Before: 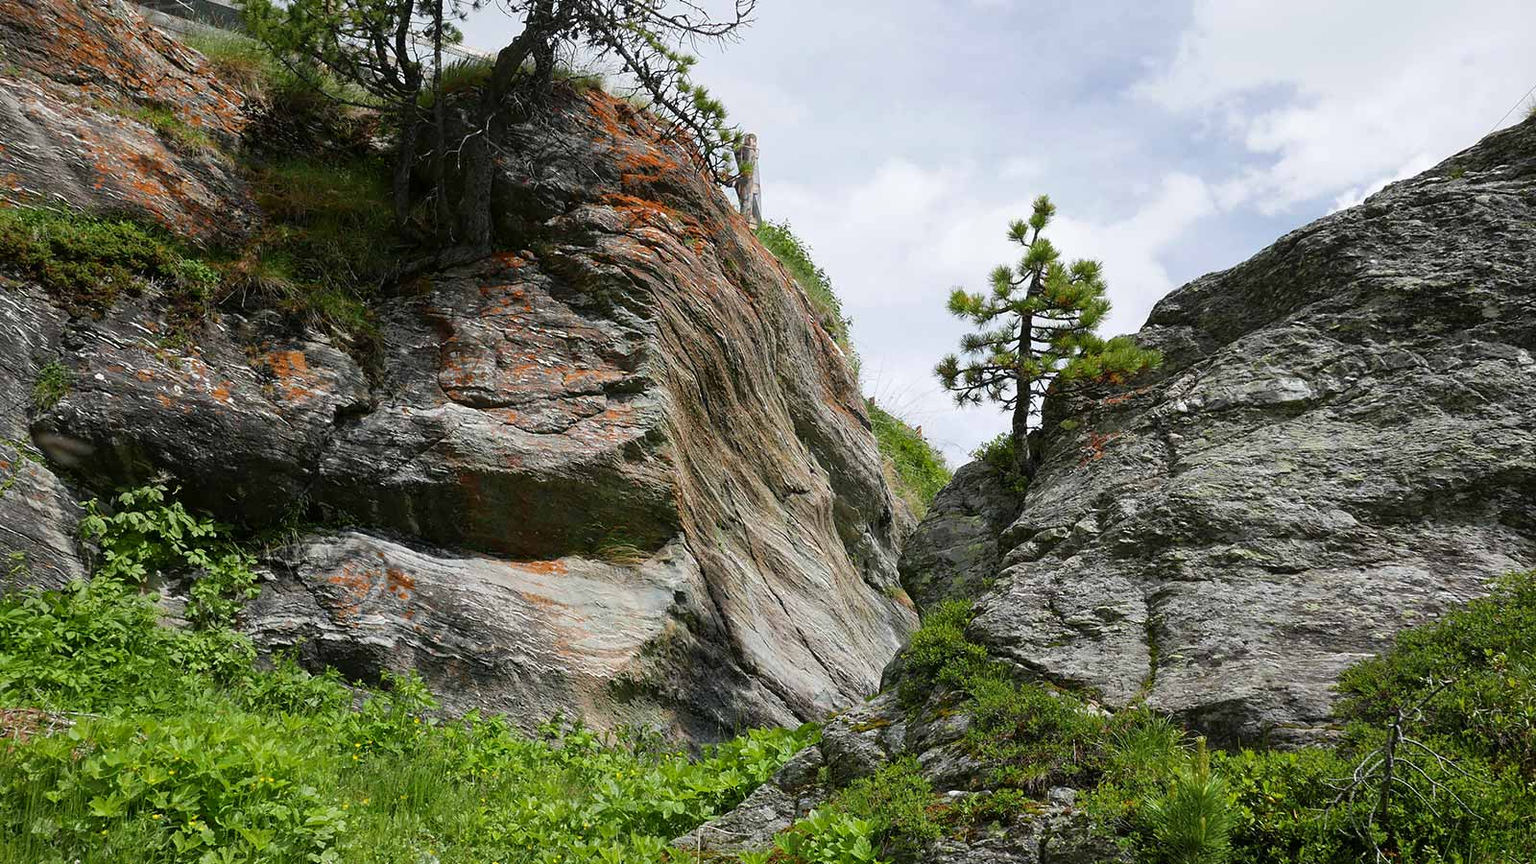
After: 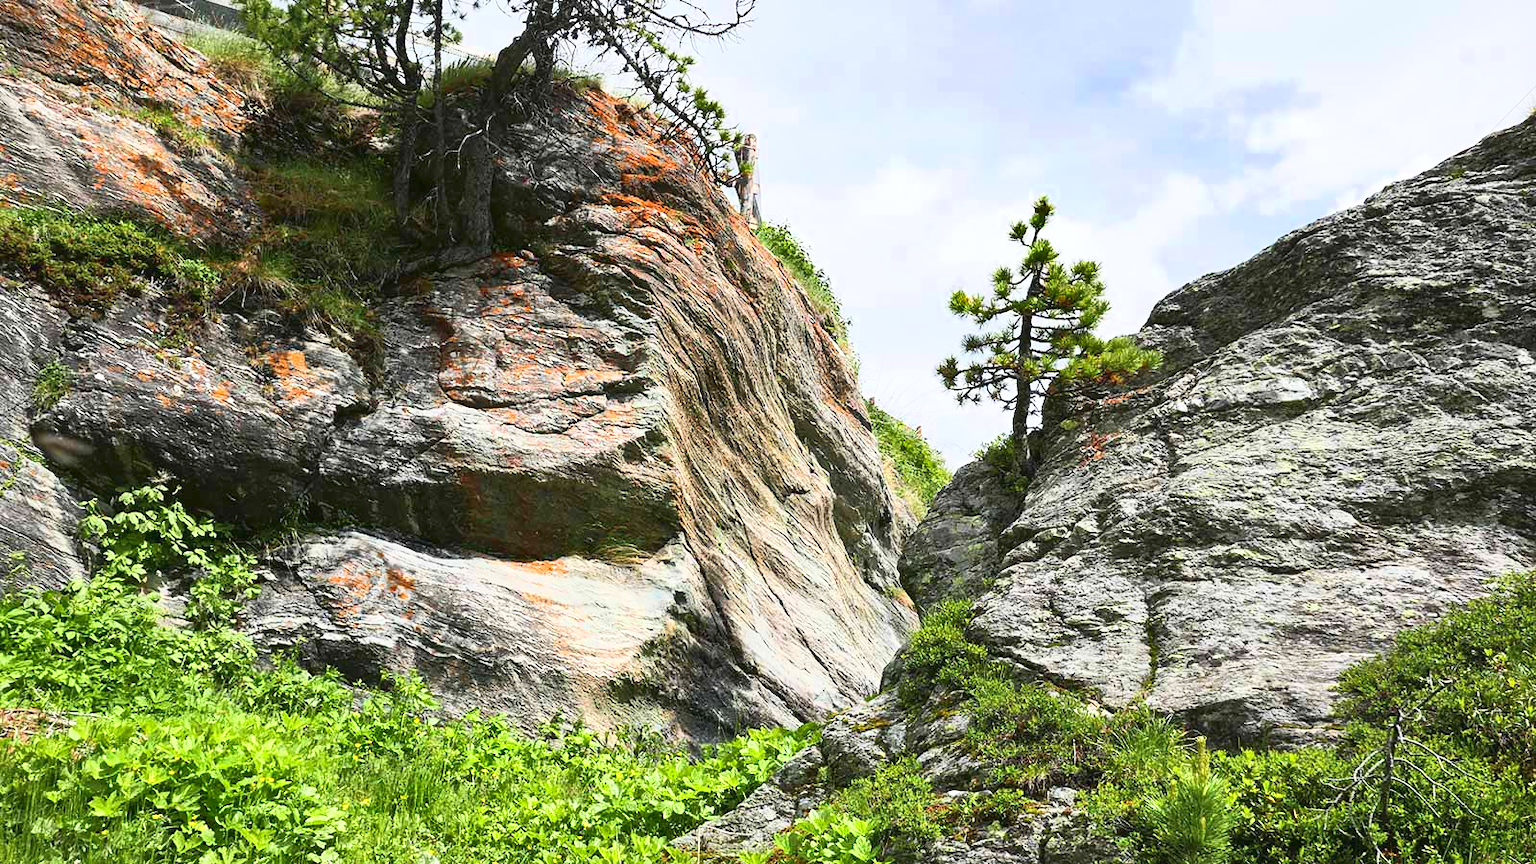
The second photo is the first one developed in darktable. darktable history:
tone curve: curves: ch0 [(0, 0.026) (0.172, 0.194) (0.398, 0.437) (0.469, 0.544) (0.612, 0.741) (0.845, 0.926) (1, 0.968)]; ch1 [(0, 0) (0.437, 0.453) (0.472, 0.467) (0.502, 0.502) (0.531, 0.537) (0.574, 0.583) (0.617, 0.64) (0.699, 0.749) (0.859, 0.919) (1, 1)]; ch2 [(0, 0) (0.33, 0.301) (0.421, 0.443) (0.476, 0.502) (0.511, 0.504) (0.553, 0.55) (0.595, 0.586) (0.664, 0.664) (1, 1)]
shadows and highlights: soften with gaussian
local contrast: mode bilateral grid, contrast 10, coarseness 26, detail 115%, midtone range 0.2
exposure: black level correction 0, exposure 0.694 EV, compensate highlight preservation false
